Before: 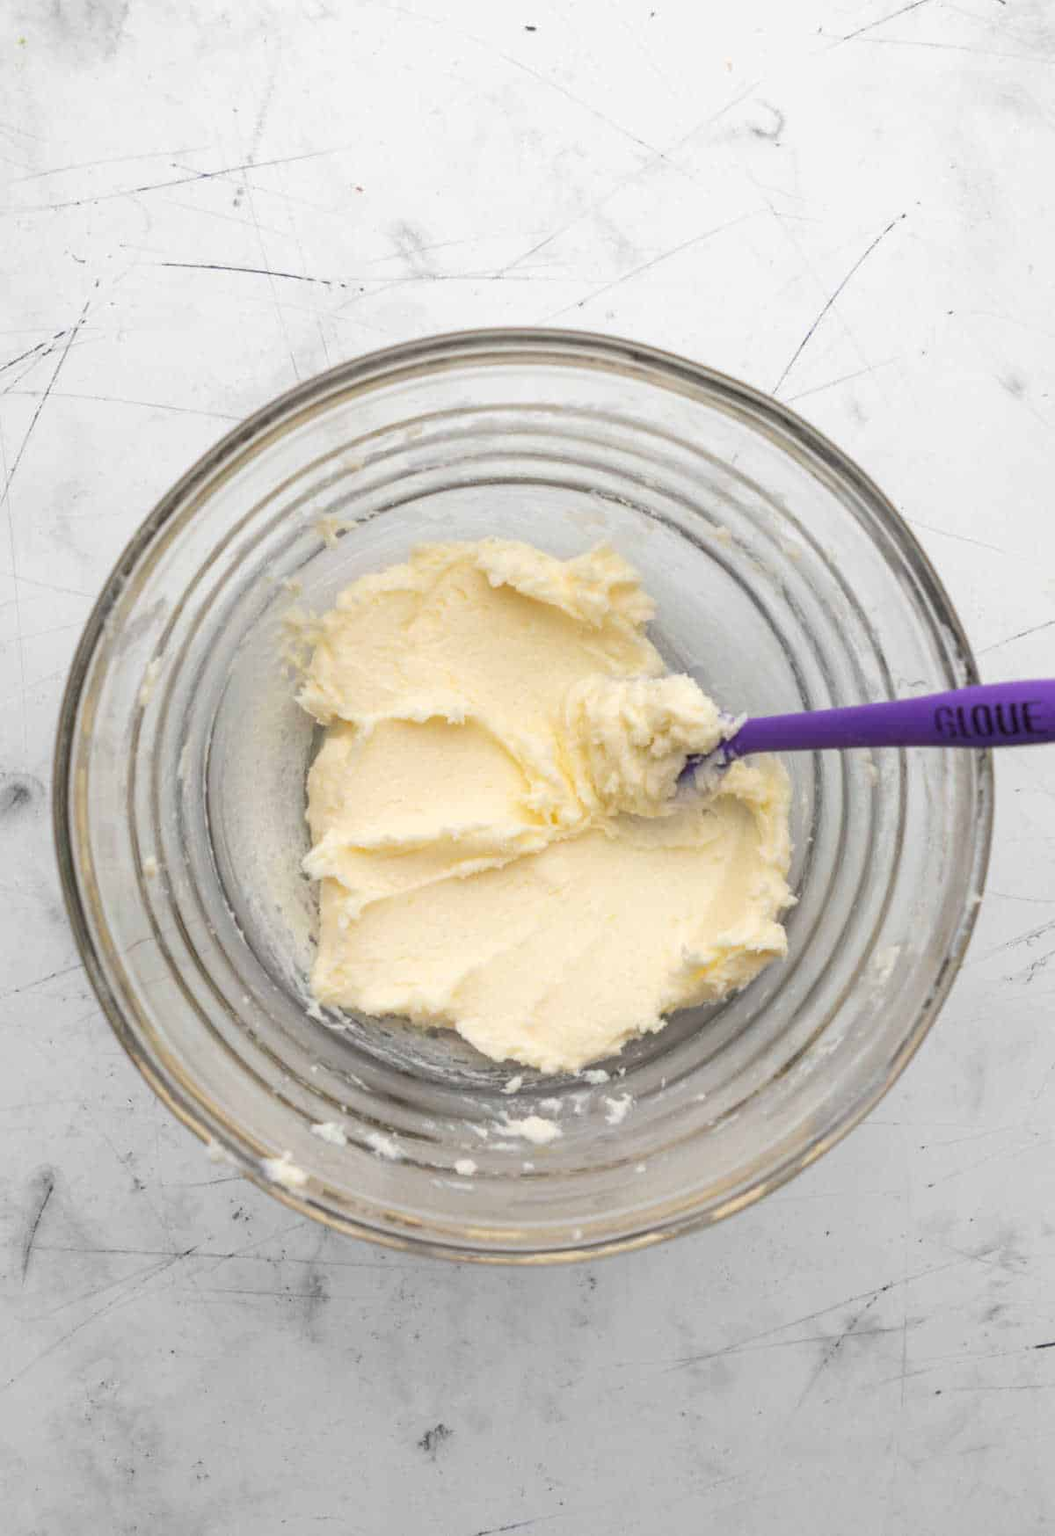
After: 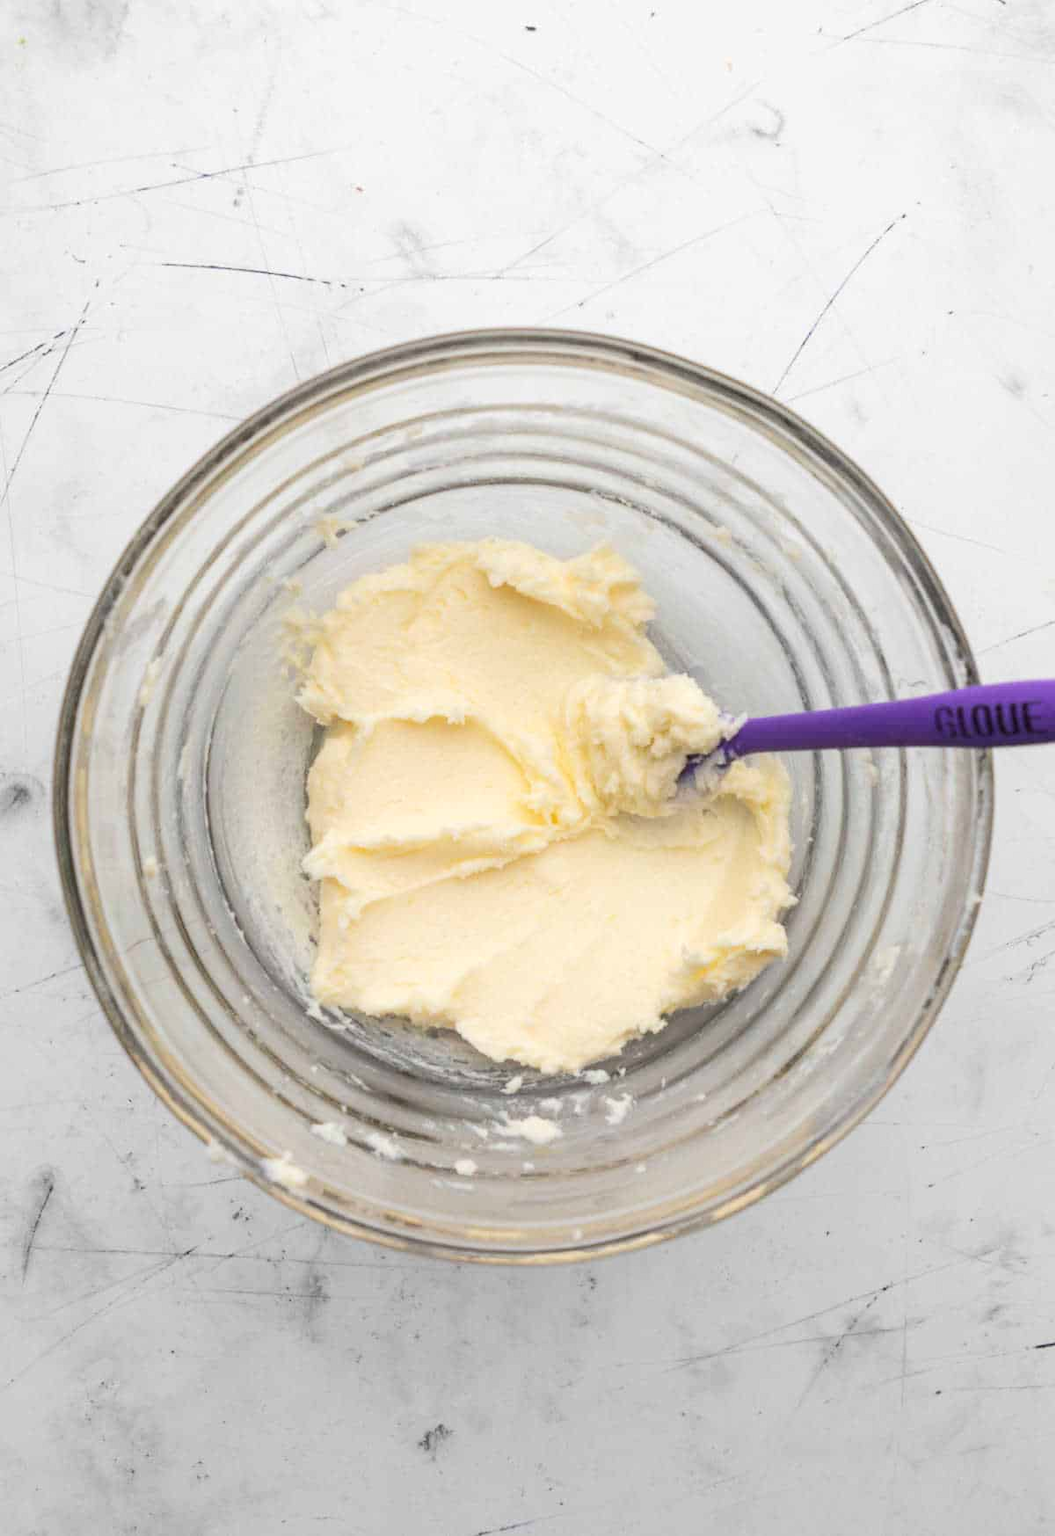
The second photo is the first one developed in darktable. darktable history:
tone curve: curves: ch0 [(0, 0) (0.251, 0.254) (0.689, 0.733) (1, 1)], color space Lab, linked channels, preserve colors none
